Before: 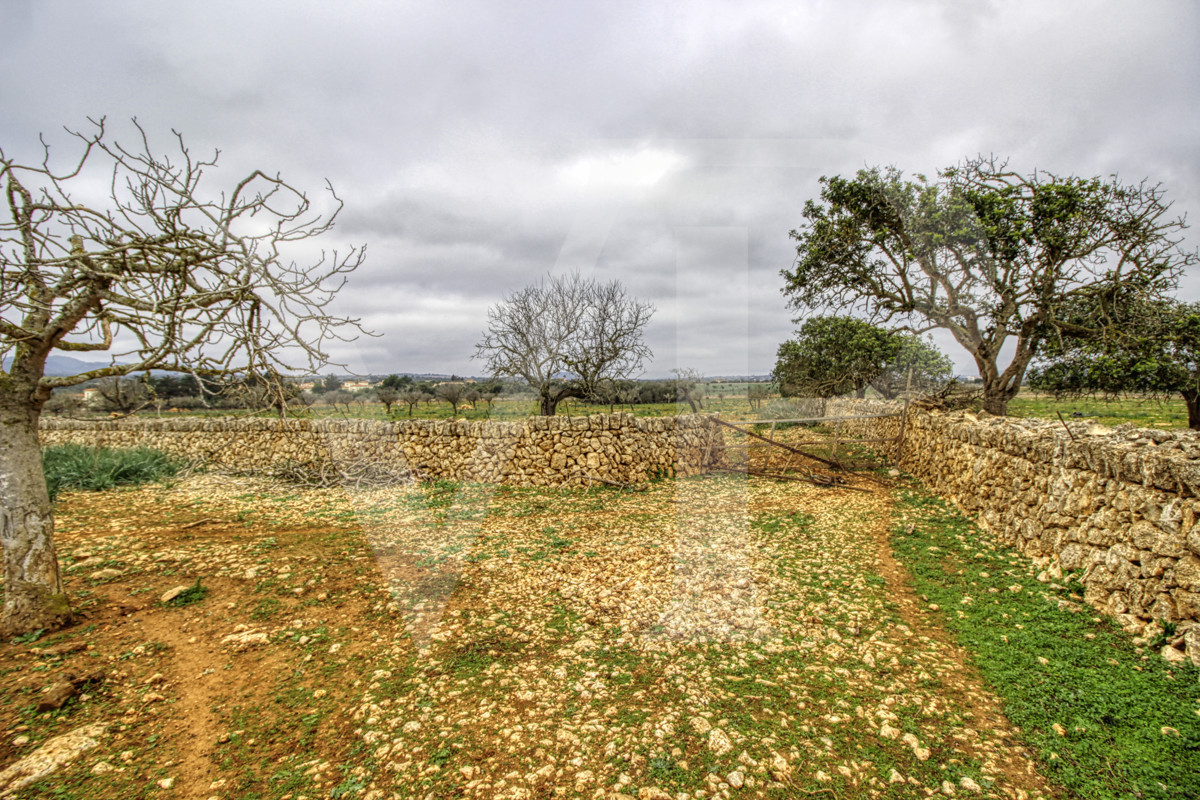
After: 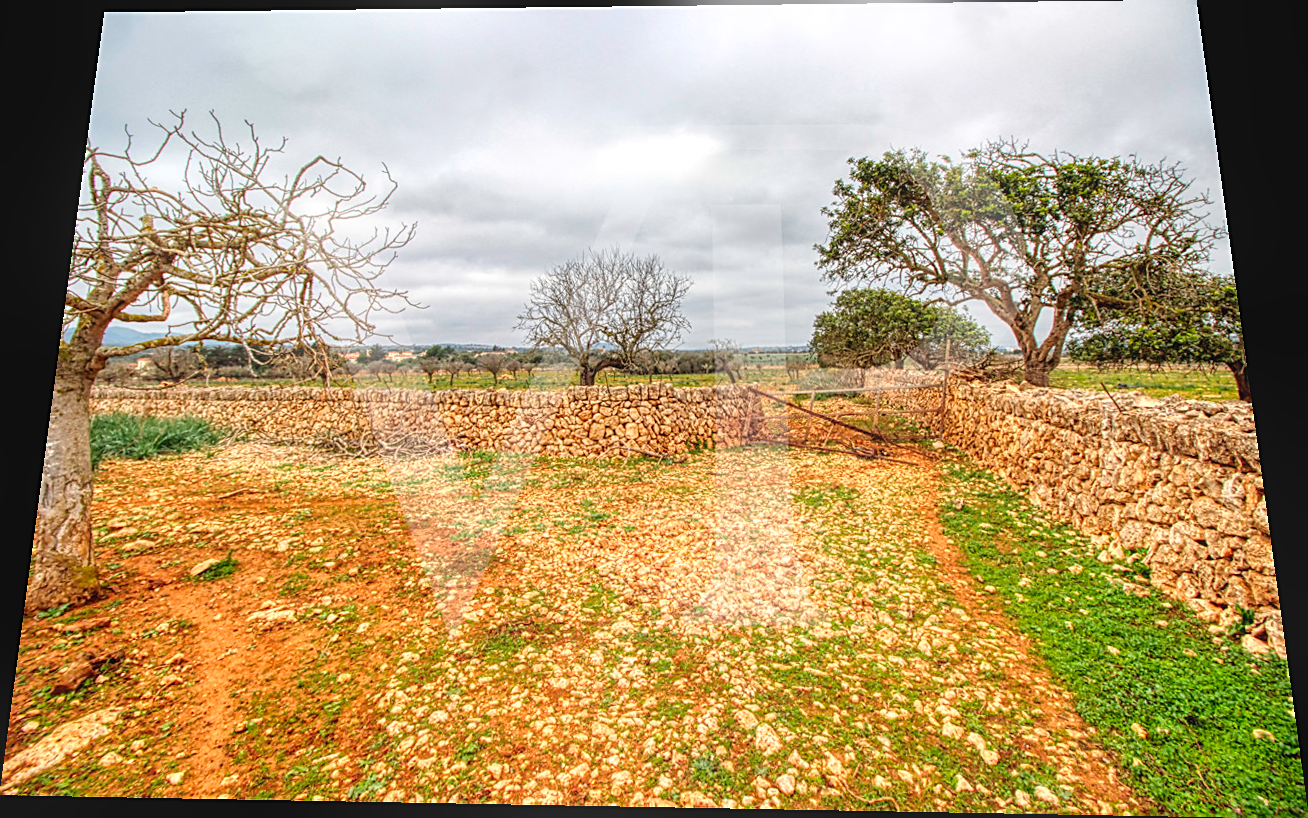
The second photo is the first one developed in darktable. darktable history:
rotate and perspective: rotation 0.128°, lens shift (vertical) -0.181, lens shift (horizontal) -0.044, shear 0.001, automatic cropping off
exposure: black level correction -0.005, exposure 0.054 EV, compensate highlight preservation false
sharpen: on, module defaults
local contrast: mode bilateral grid, contrast 20, coarseness 50, detail 120%, midtone range 0.2
bloom: size 9%, threshold 100%, strength 7%
